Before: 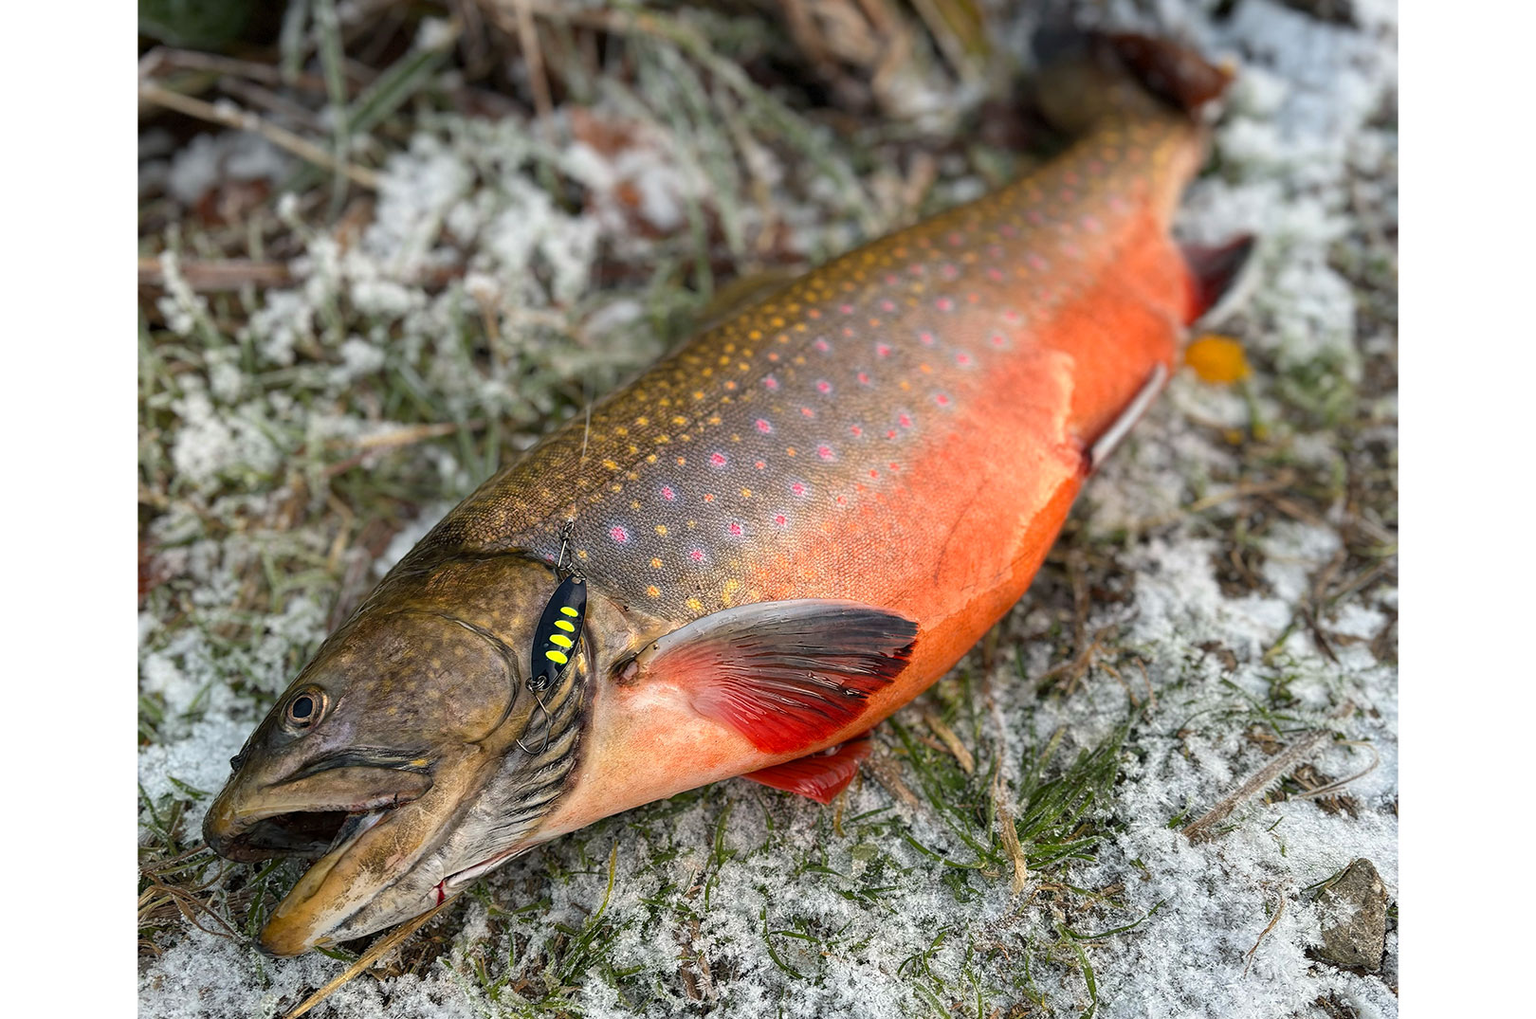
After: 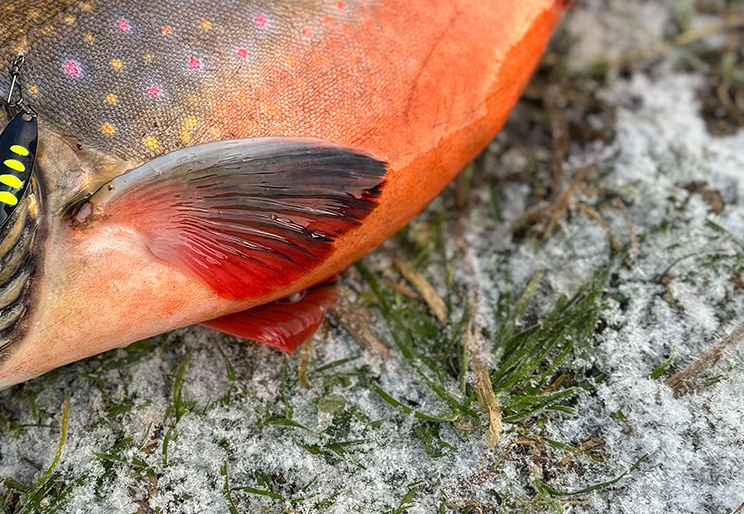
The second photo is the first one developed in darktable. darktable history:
crop: left 35.879%, top 46.051%, right 18.182%, bottom 6.071%
